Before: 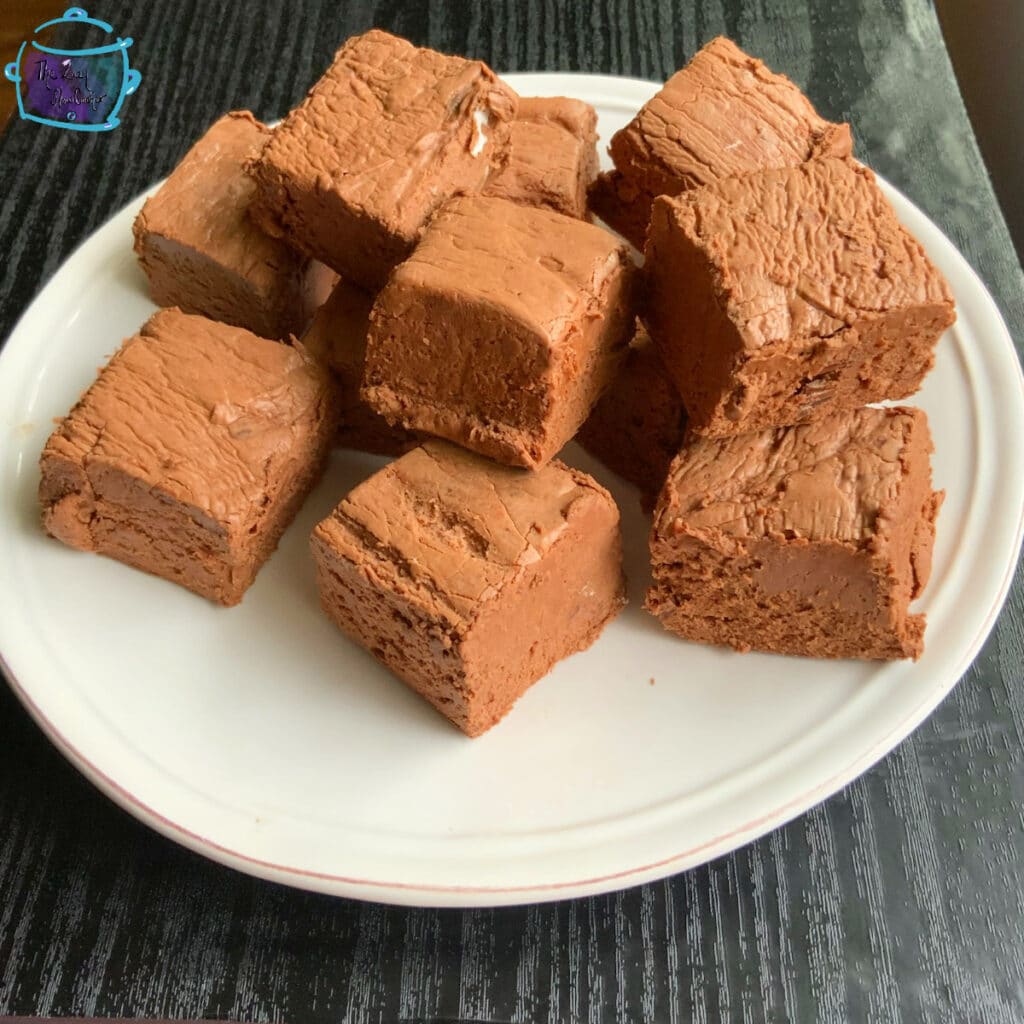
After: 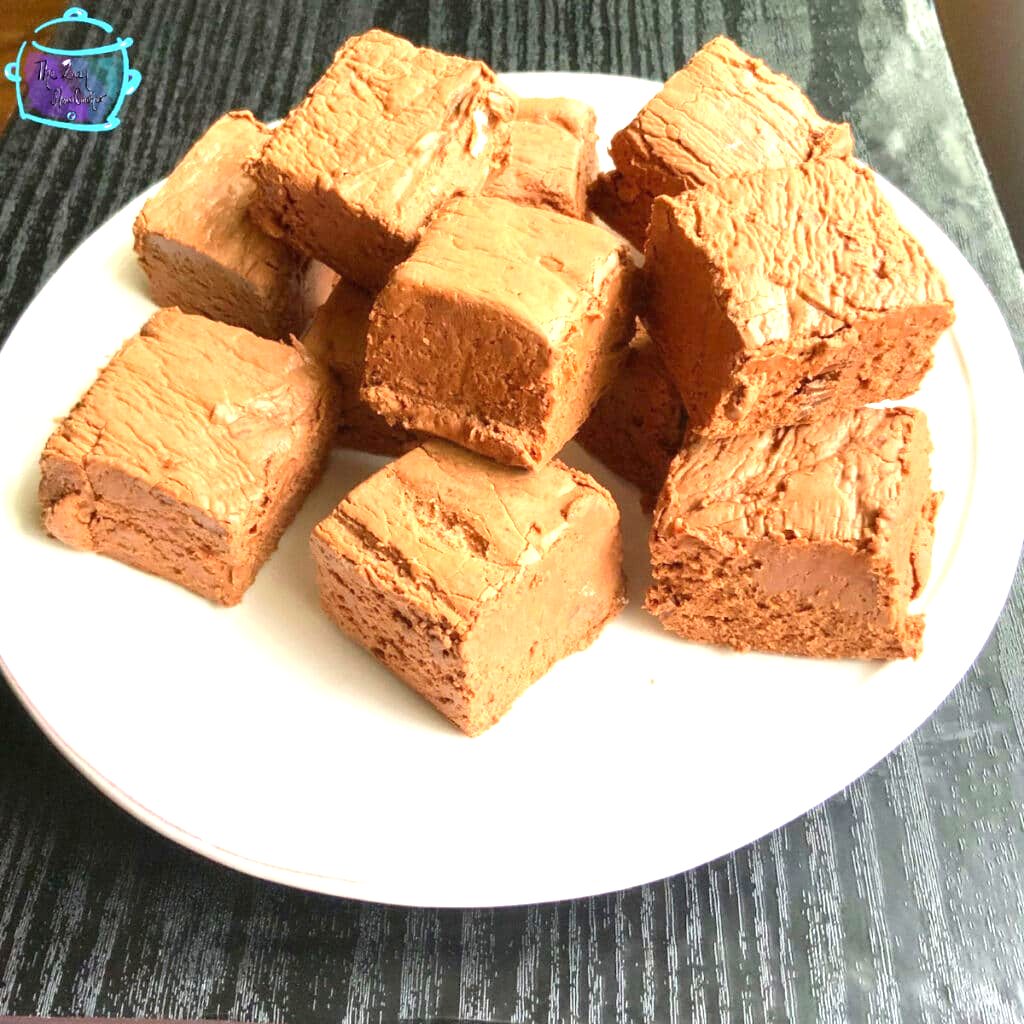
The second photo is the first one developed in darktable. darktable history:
white balance: emerald 1
exposure: black level correction 0, exposure 1.379 EV, compensate exposure bias true, compensate highlight preservation false
